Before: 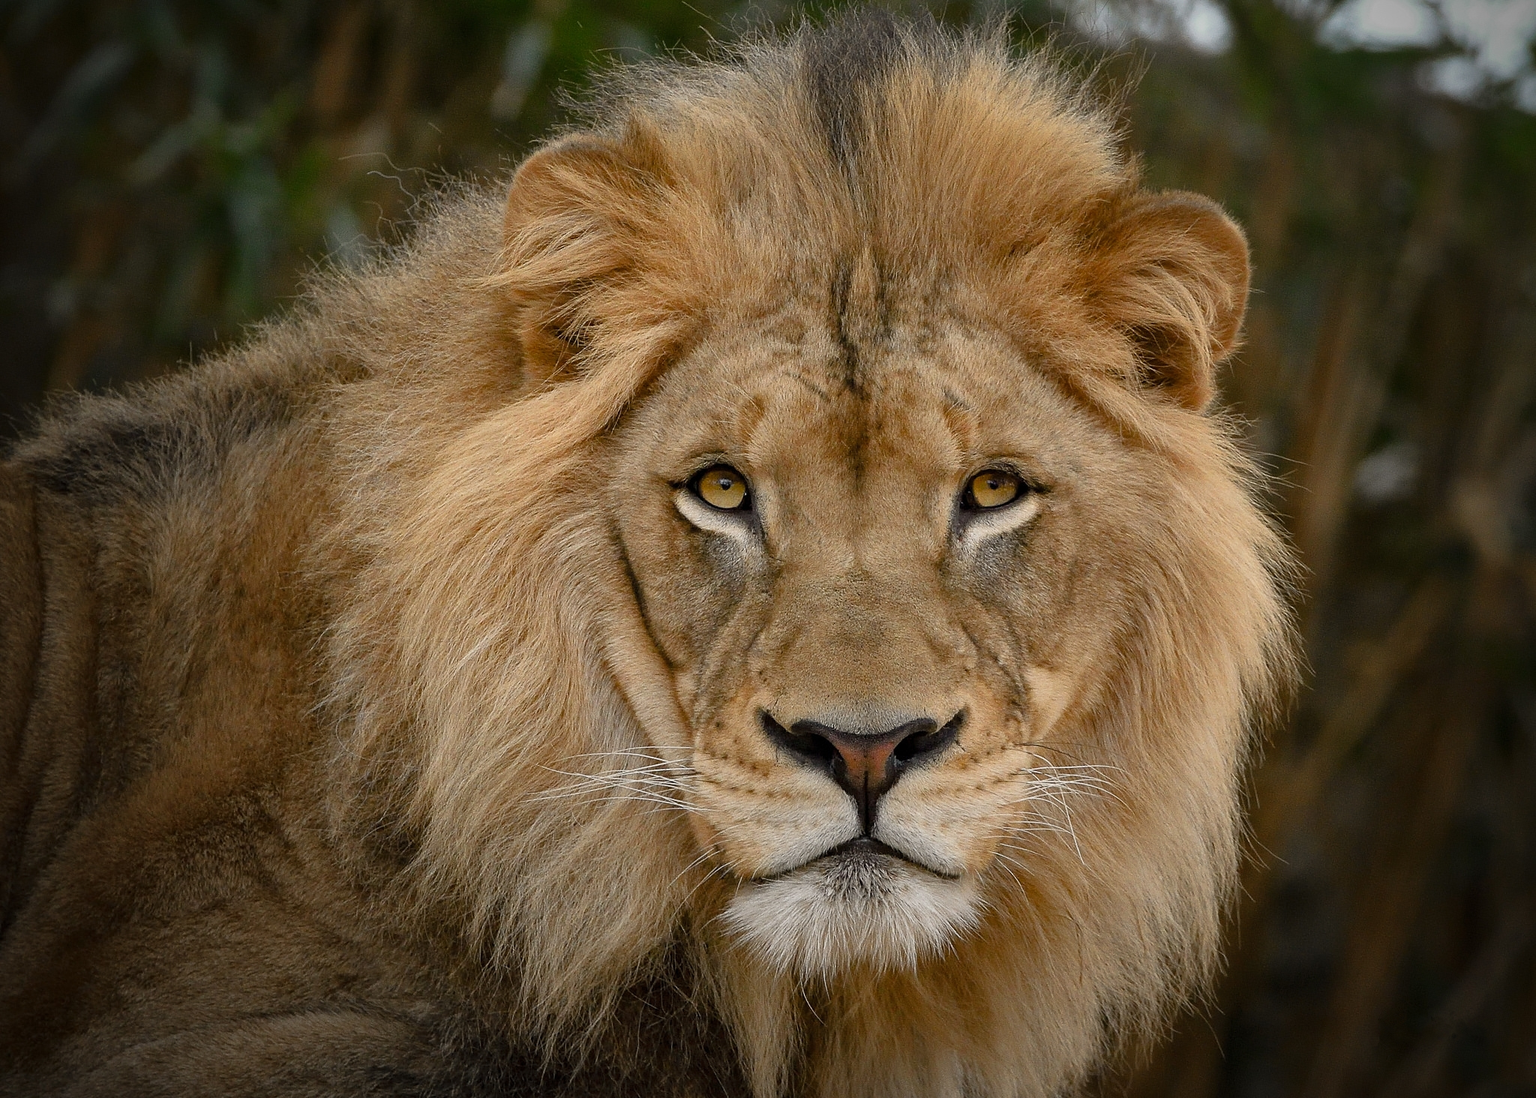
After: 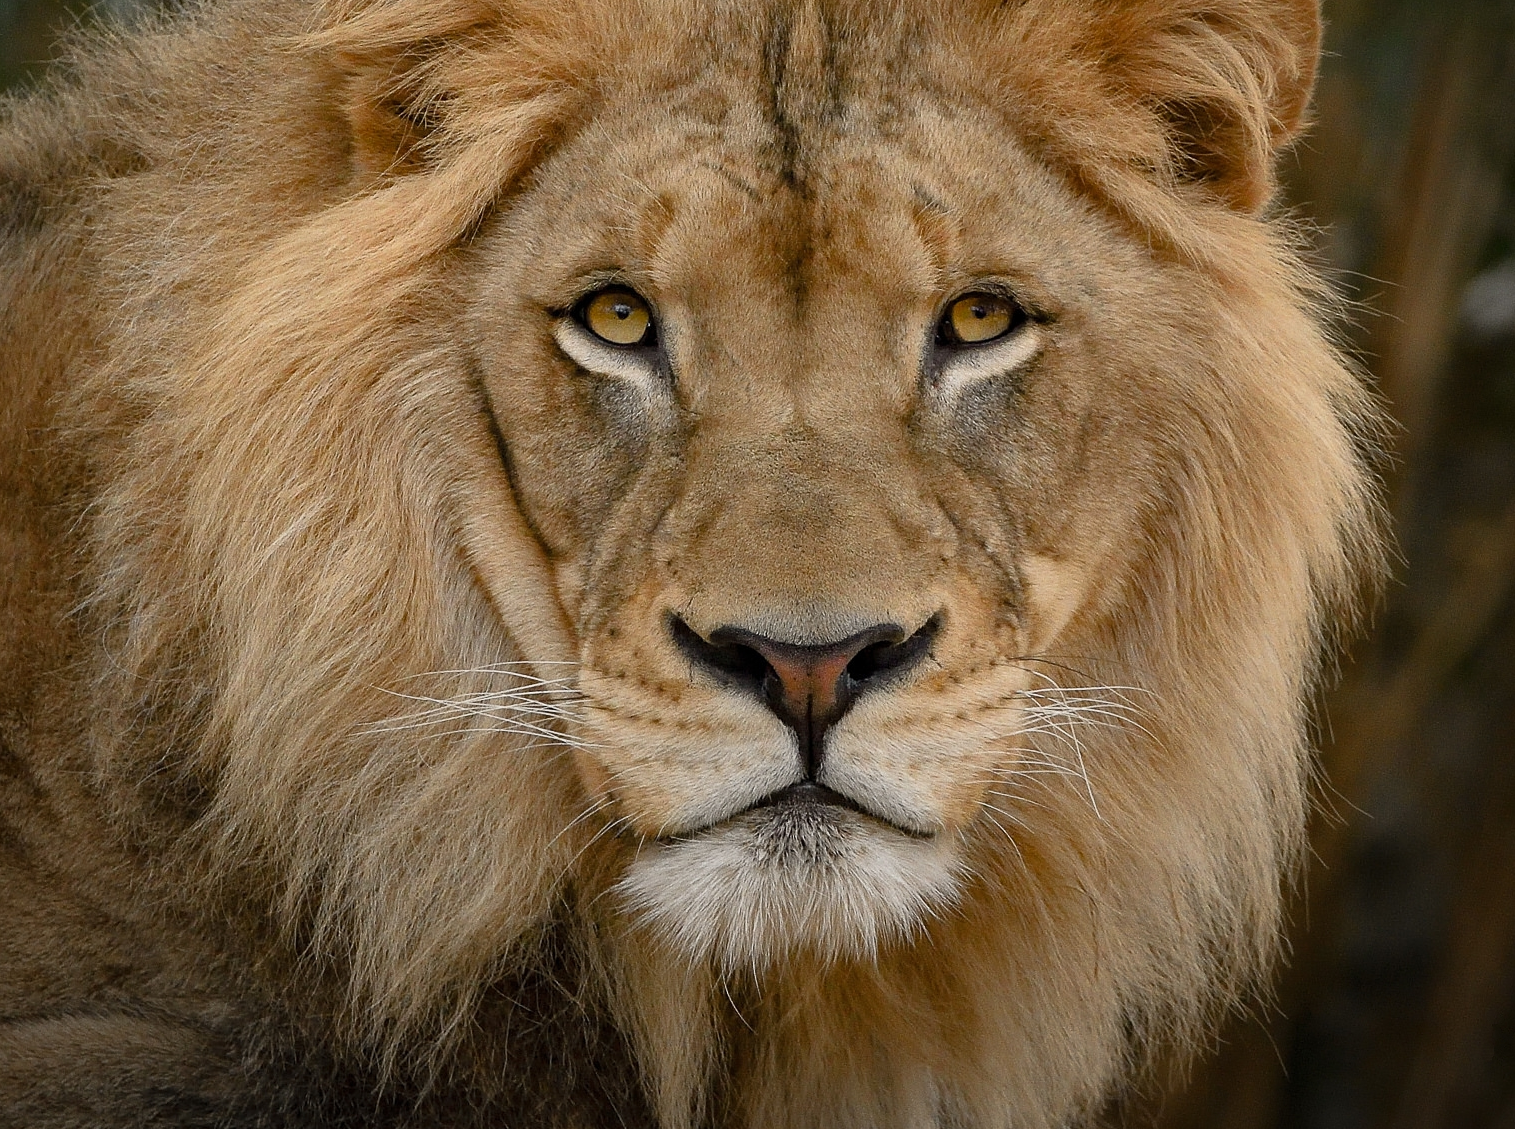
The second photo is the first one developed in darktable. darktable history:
crop: left 16.871%, top 22.857%, right 9.116%
tone equalizer: on, module defaults
